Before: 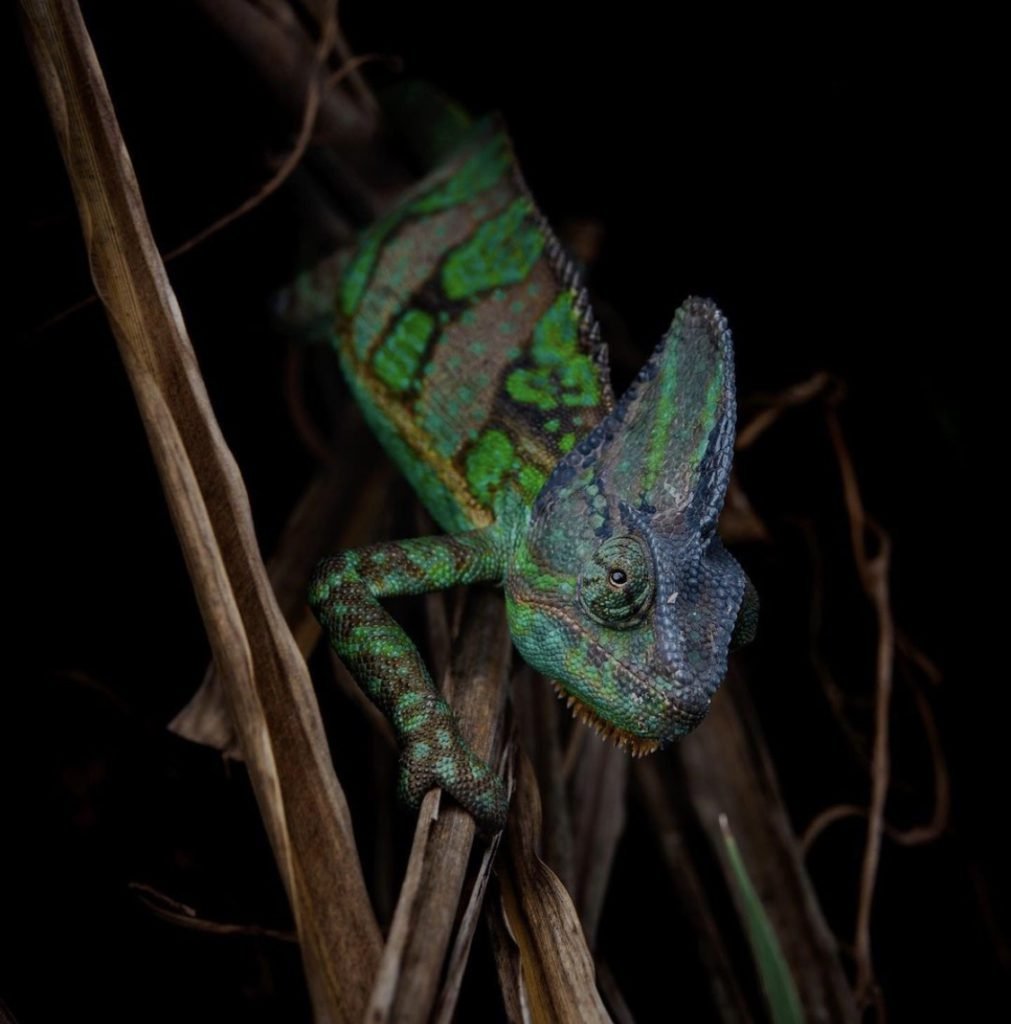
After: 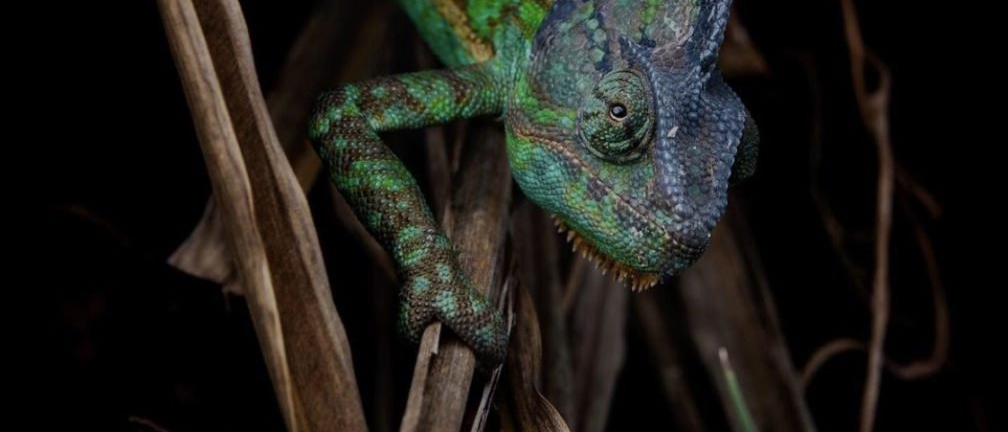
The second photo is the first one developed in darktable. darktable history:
shadows and highlights: shadows 12, white point adjustment 1.2, highlights -0.36, soften with gaussian
crop: top 45.551%, bottom 12.262%
